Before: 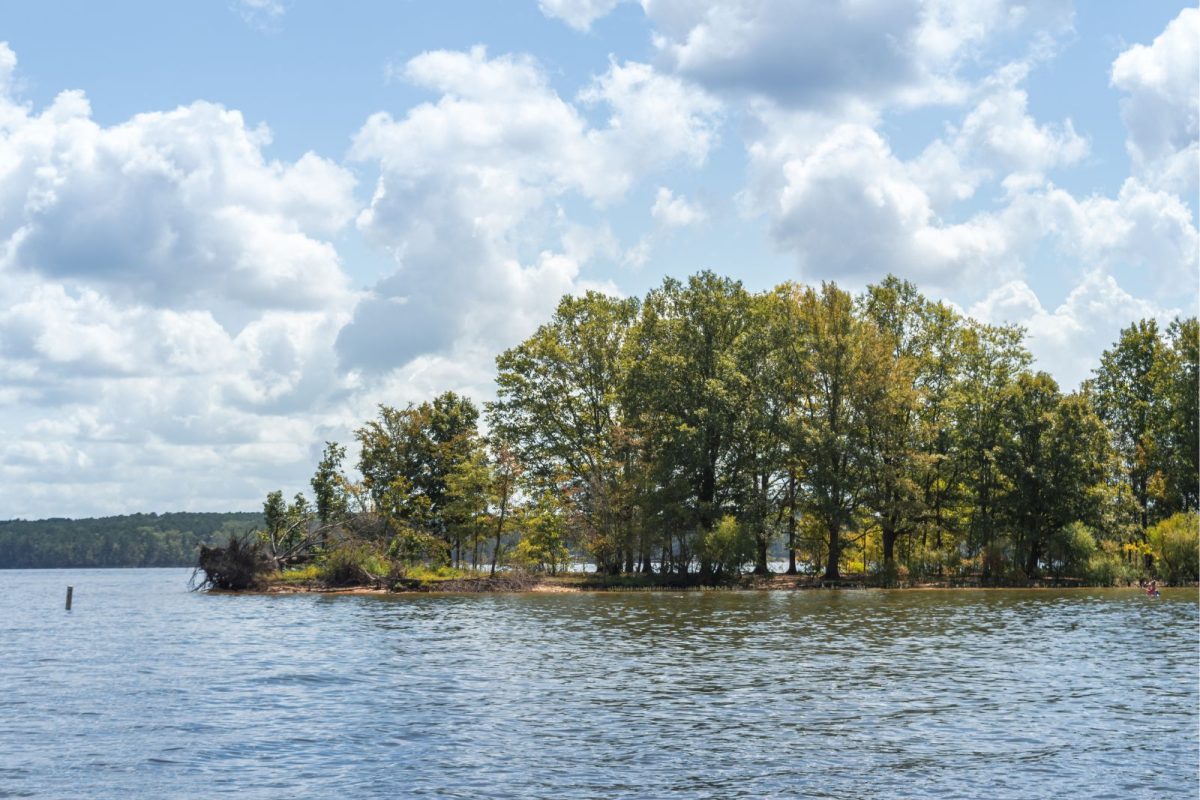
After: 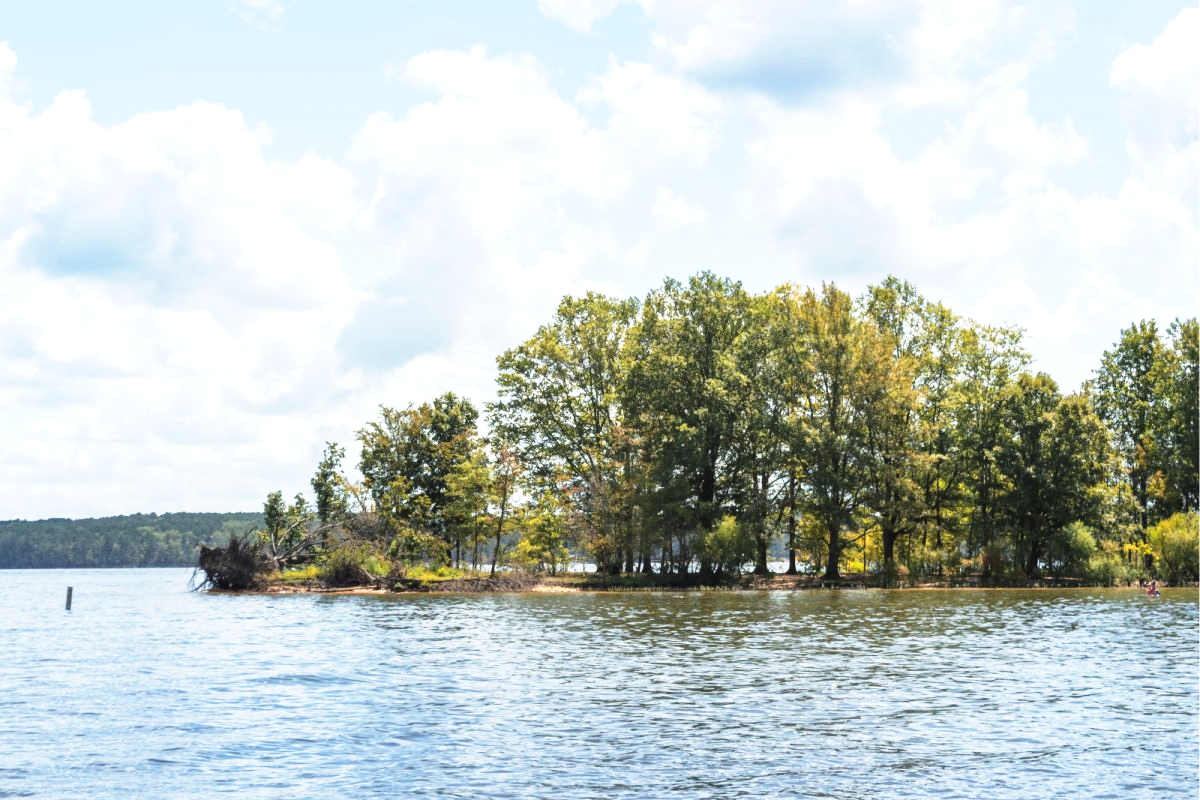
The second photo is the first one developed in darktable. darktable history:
tone equalizer: -8 EV -0.412 EV, -7 EV -0.394 EV, -6 EV -0.343 EV, -5 EV -0.248 EV, -3 EV 0.2 EV, -2 EV 0.318 EV, -1 EV 0.38 EV, +0 EV 0.422 EV, mask exposure compensation -0.496 EV
base curve: curves: ch0 [(0, 0) (0.579, 0.807) (1, 1)], preserve colors none
